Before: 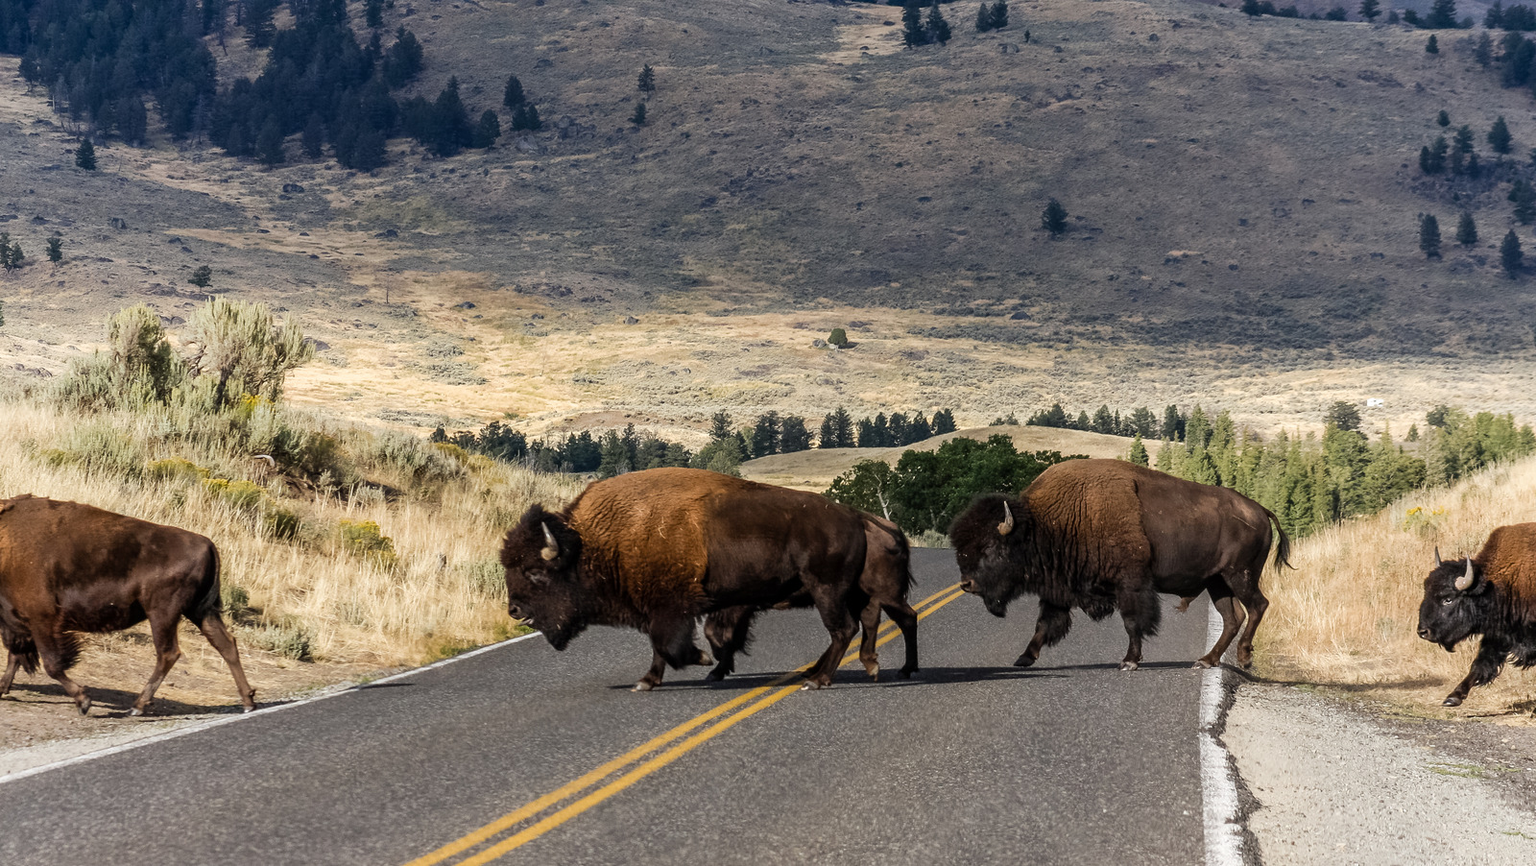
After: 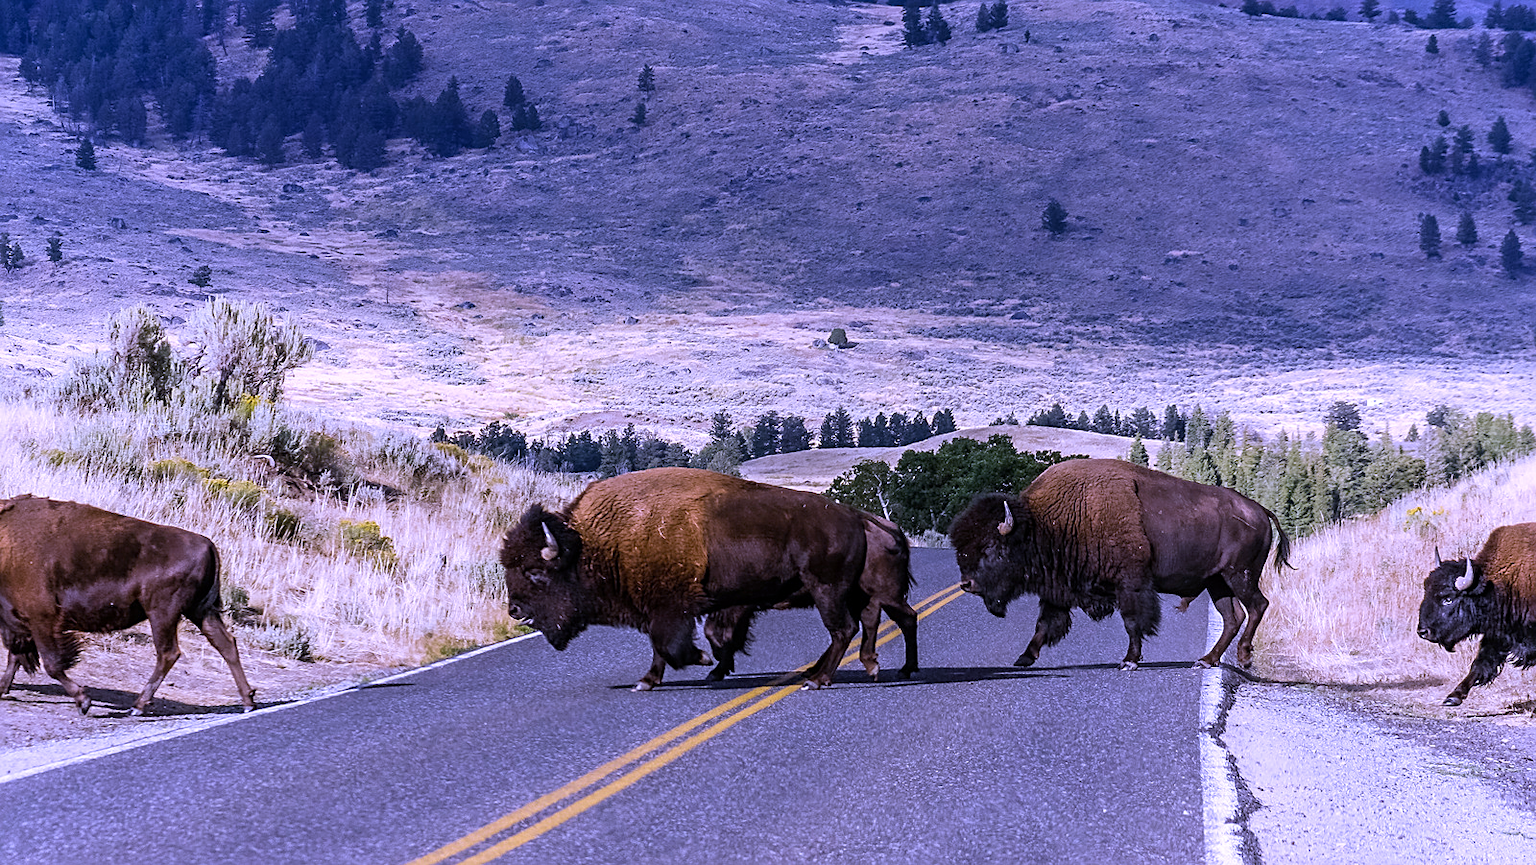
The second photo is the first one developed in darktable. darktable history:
white balance: red 0.98, blue 1.61
velvia: strength 15%
sharpen: on, module defaults
